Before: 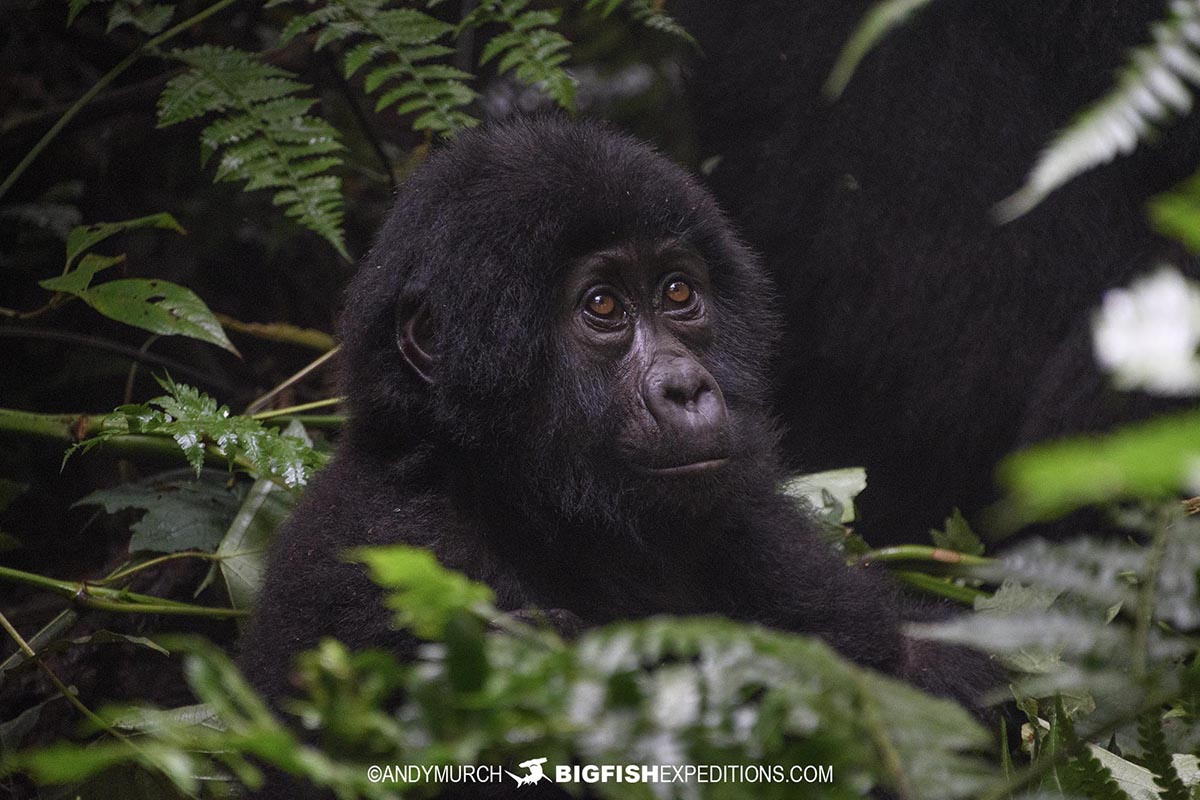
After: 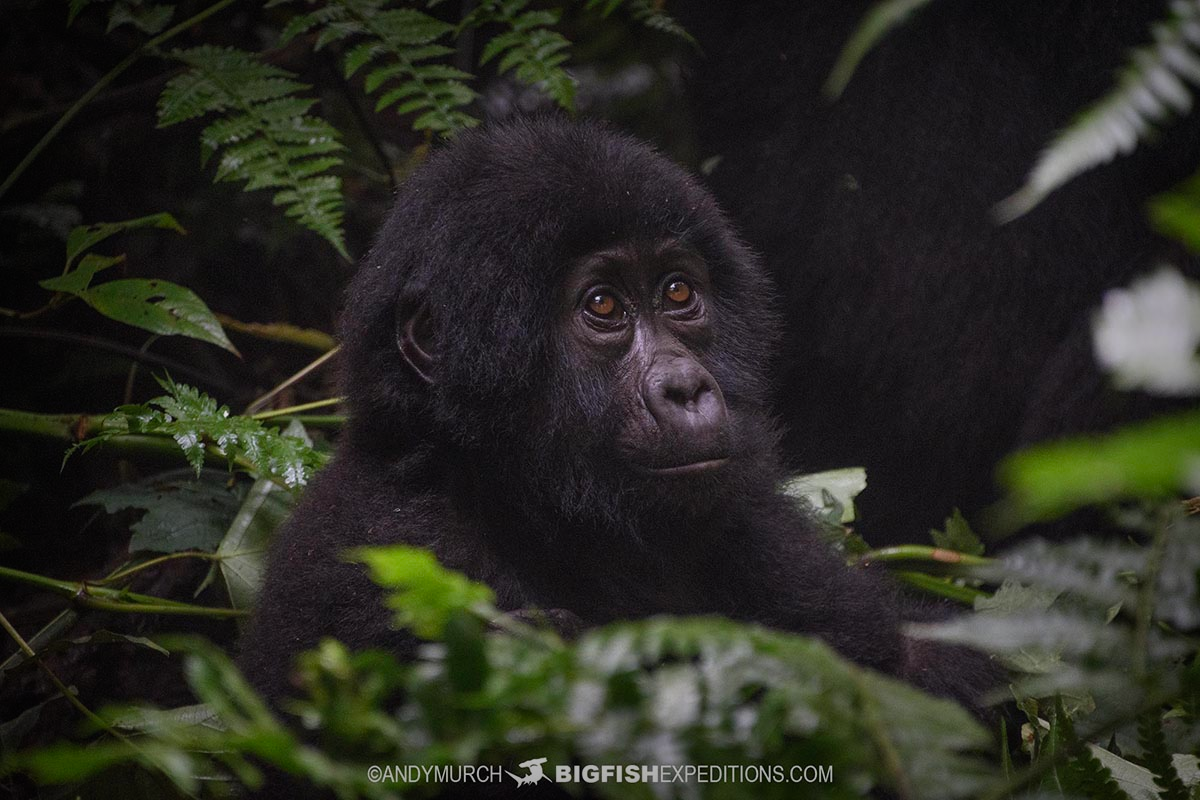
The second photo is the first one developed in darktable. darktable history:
exposure: black level correction 0, exposure 1.1 EV, compensate exposure bias true, compensate highlight preservation false
vignetting: fall-off start 53.2%, brightness -0.594, saturation 0, automatic ratio true, width/height ratio 1.313, shape 0.22, unbound false
